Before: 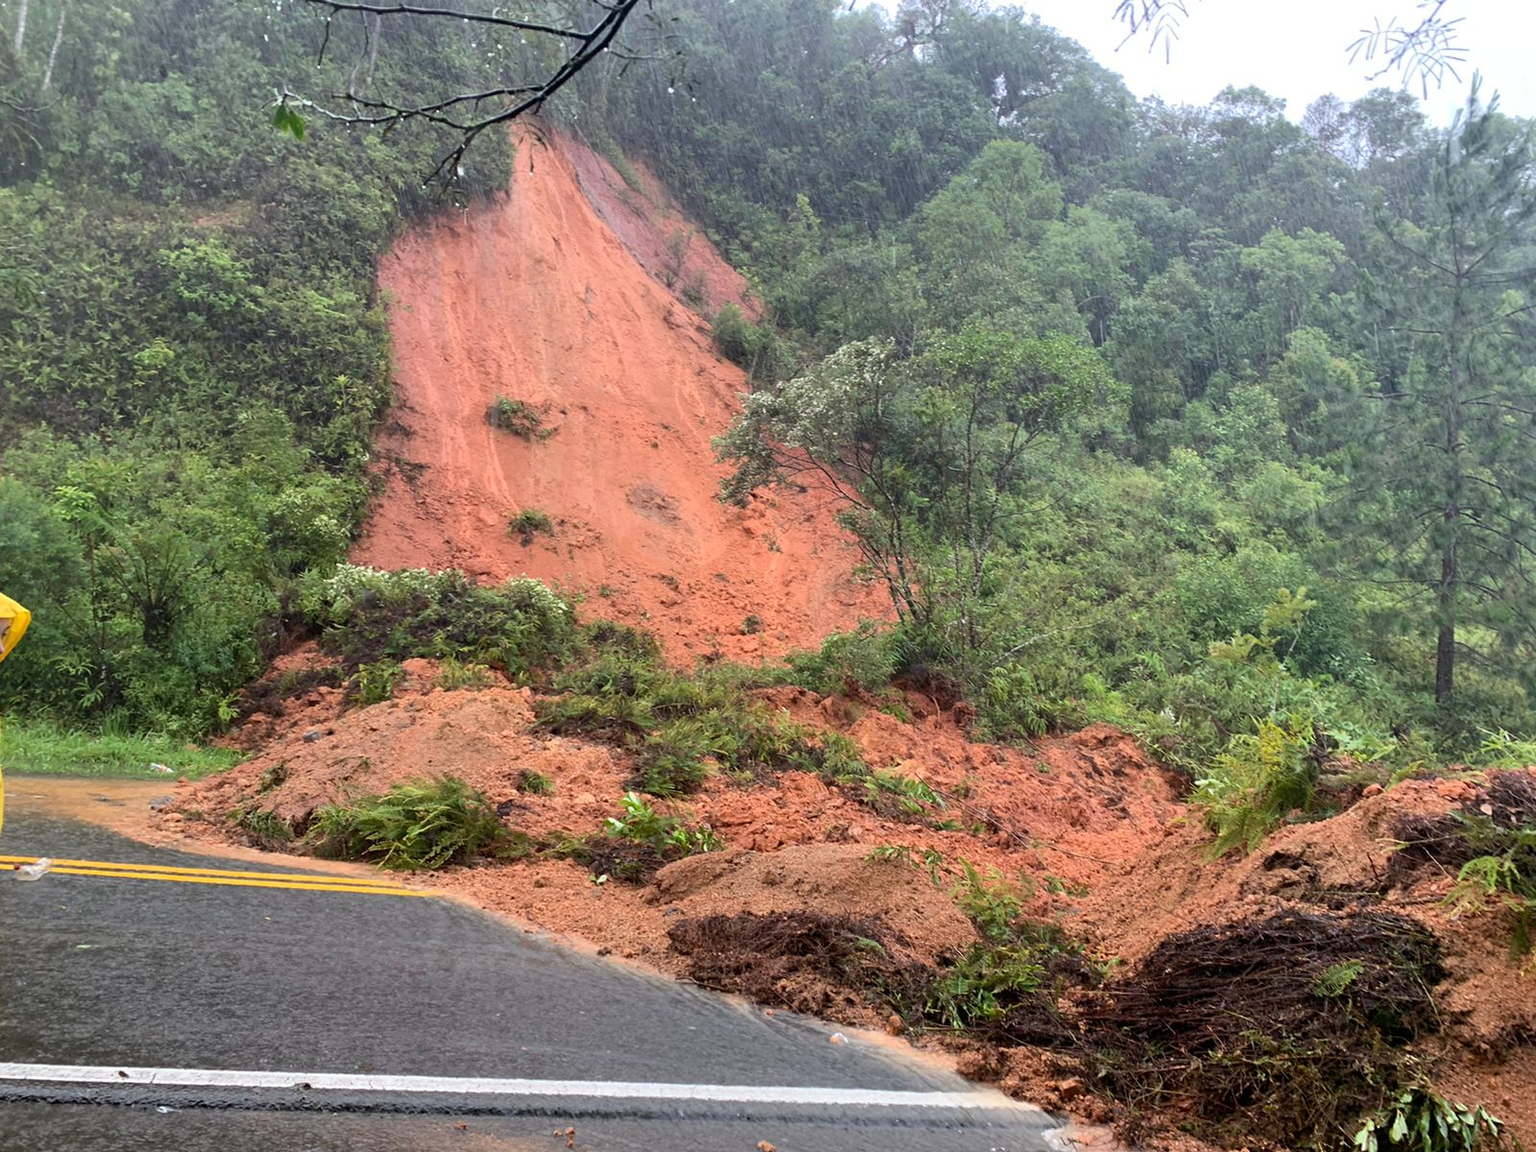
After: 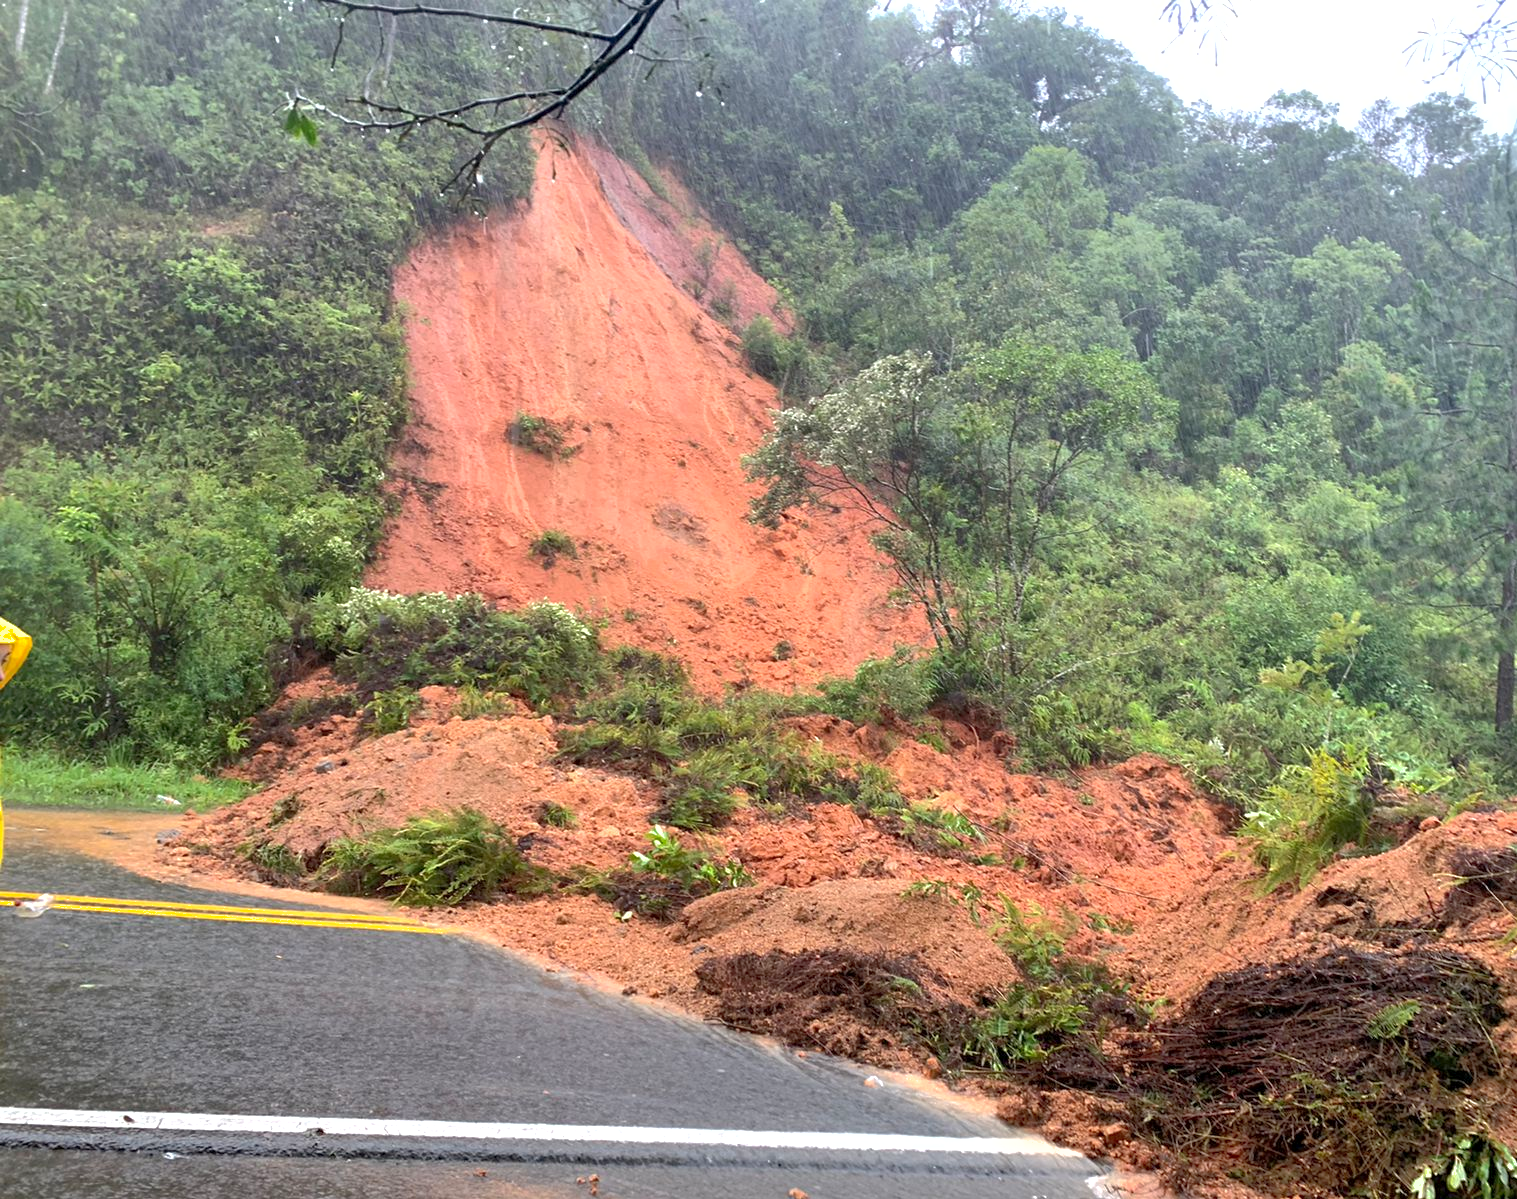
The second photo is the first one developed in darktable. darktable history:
exposure: black level correction 0.001, exposure 0.5 EV, compensate exposure bias true, compensate highlight preservation false
shadows and highlights: on, module defaults
crop and rotate: right 5.167%
